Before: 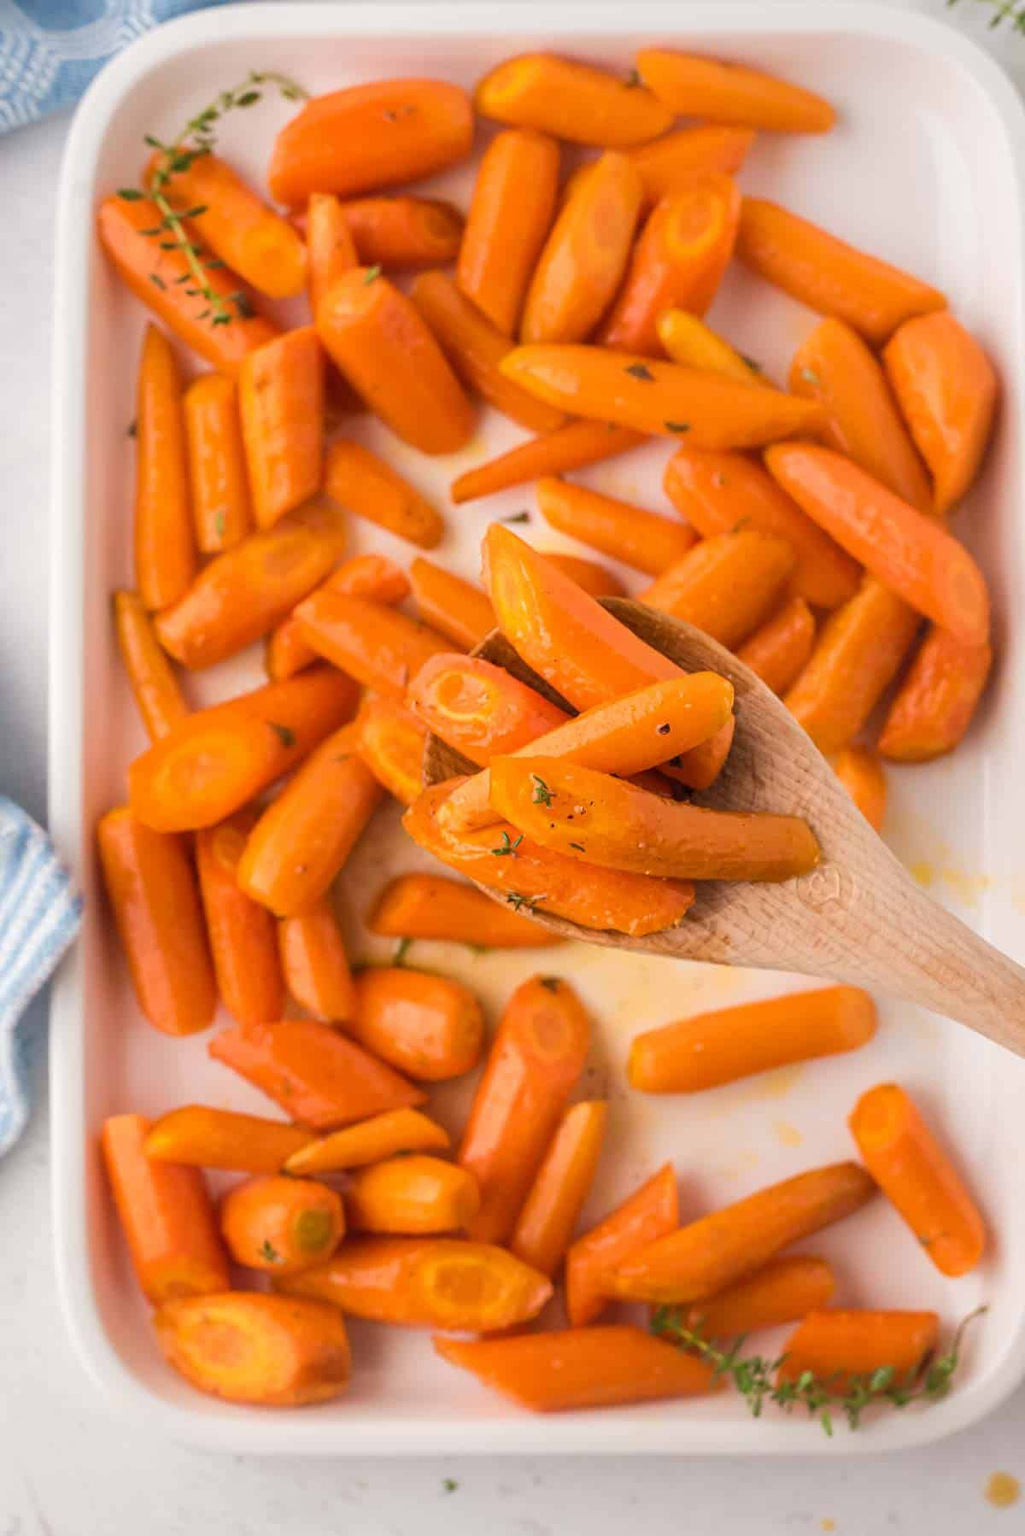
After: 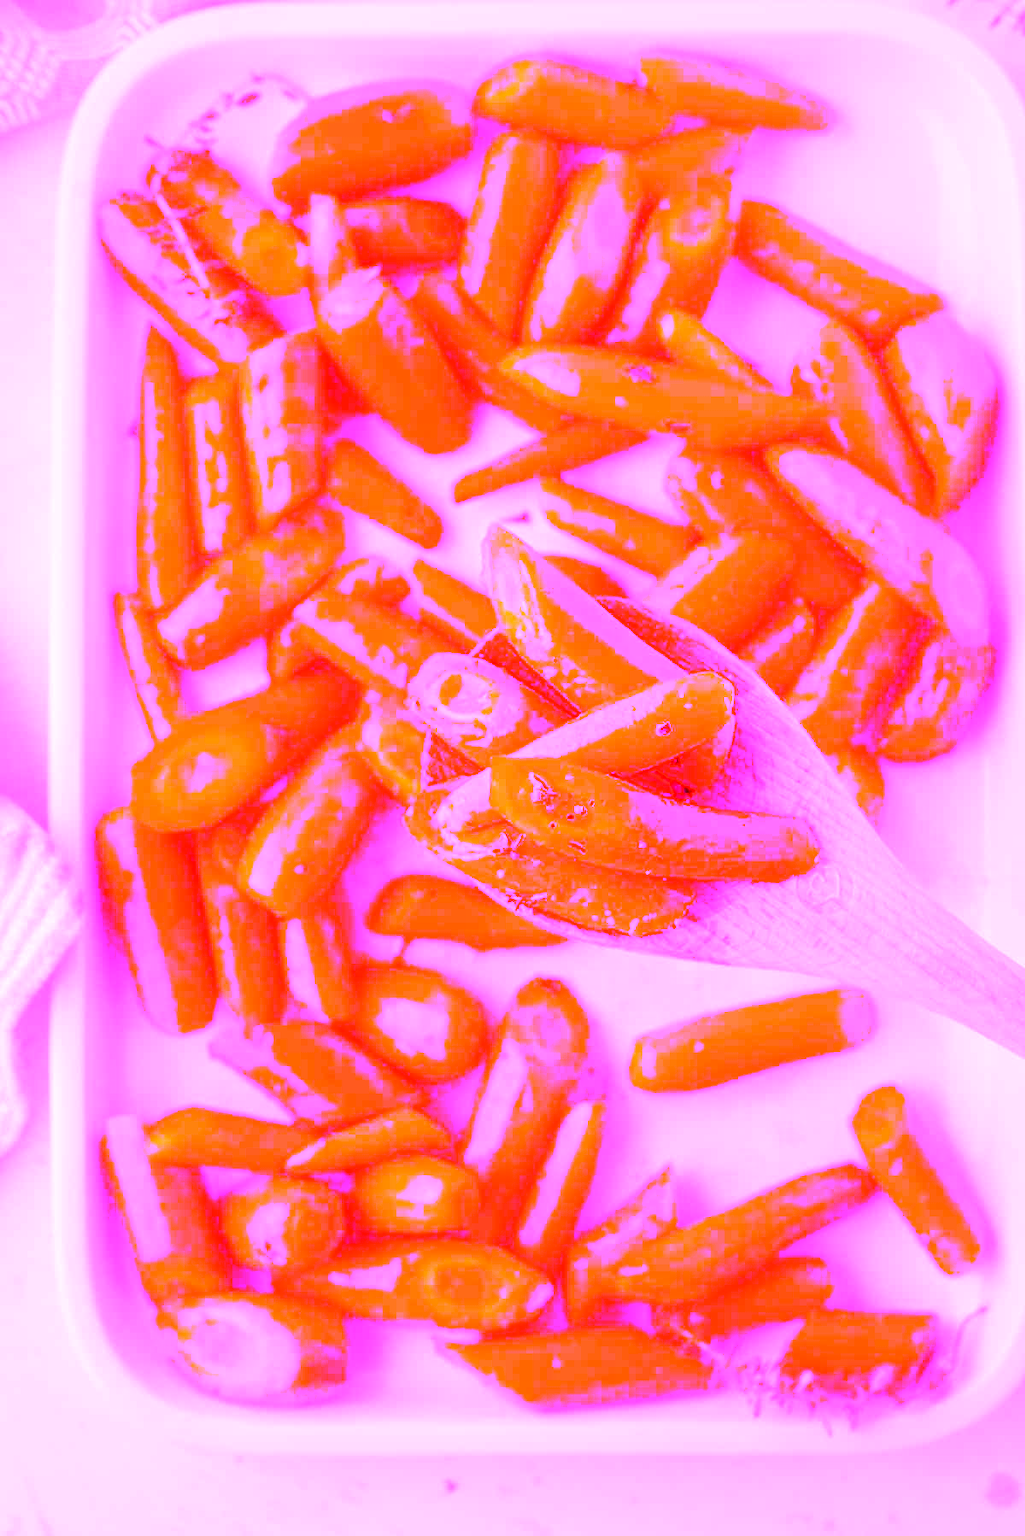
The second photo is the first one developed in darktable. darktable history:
local contrast: highlights 100%, shadows 100%, detail 120%, midtone range 0.2
white balance: red 8, blue 8
